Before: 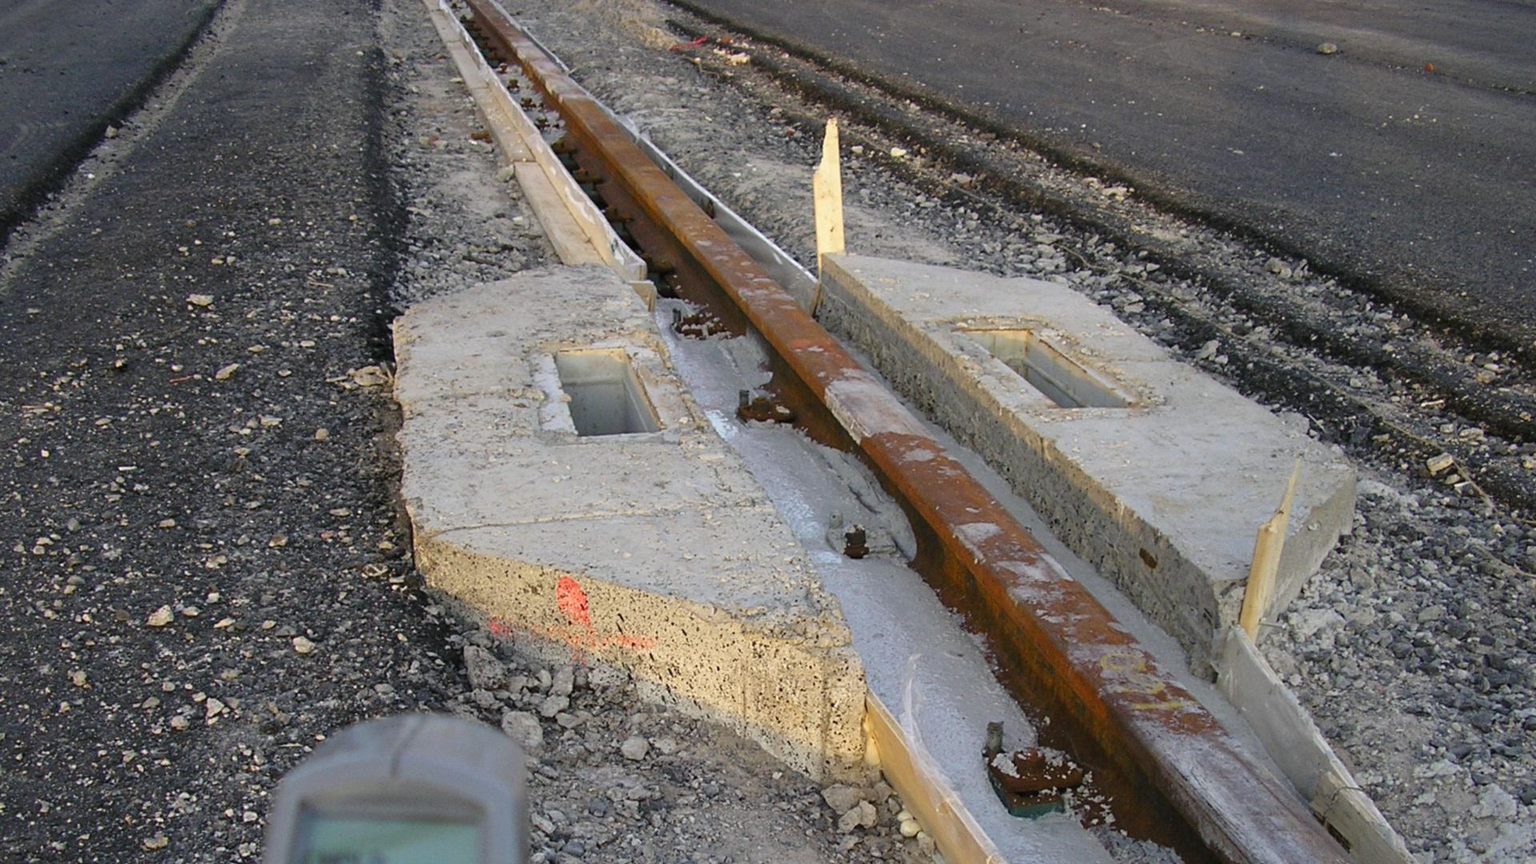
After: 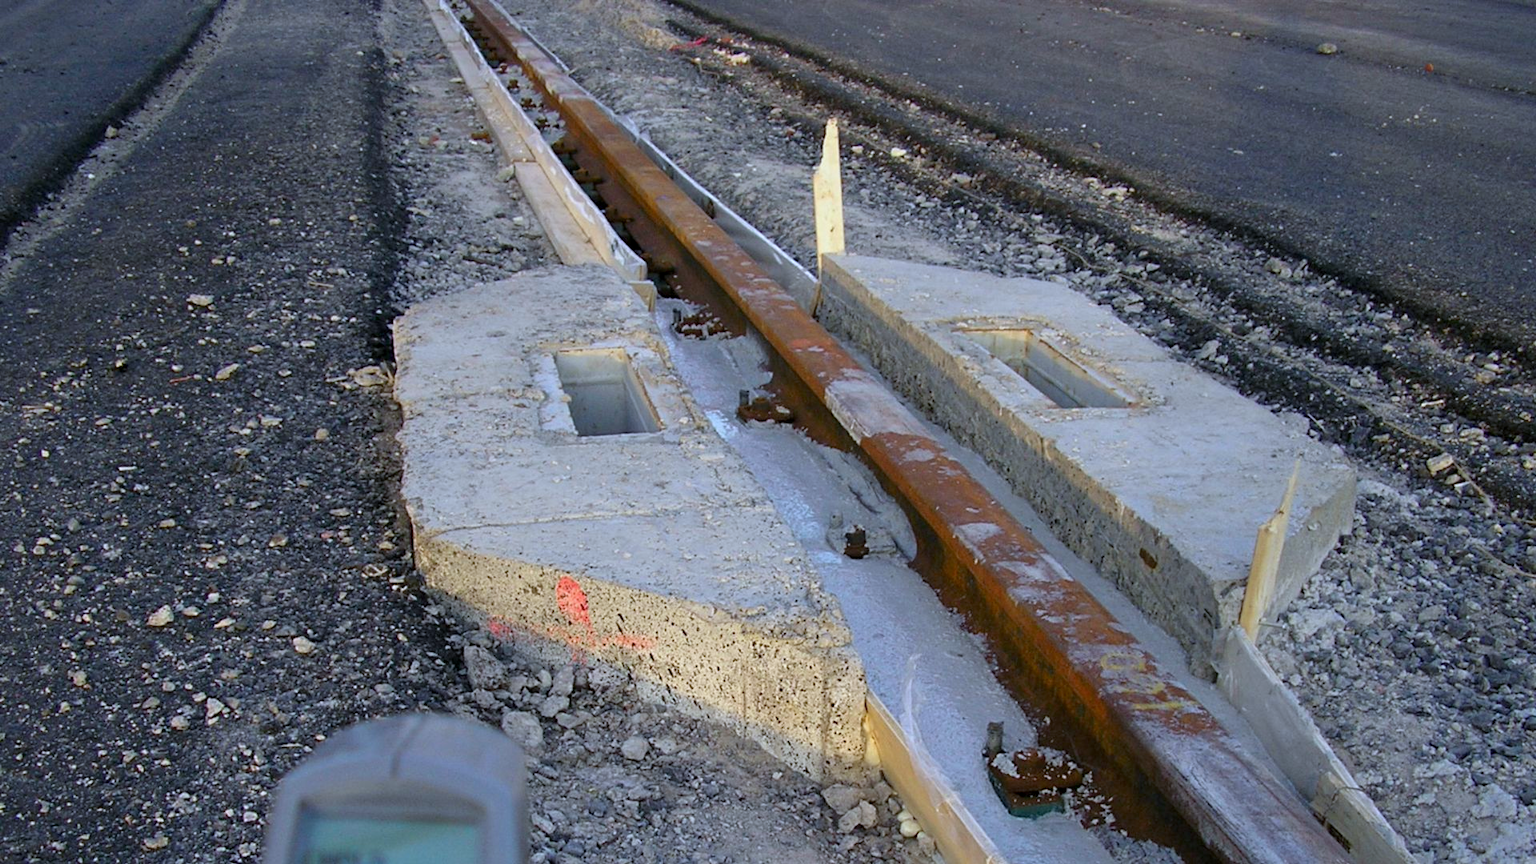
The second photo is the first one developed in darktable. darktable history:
exposure: black level correction 0.004, exposure 0.014 EV, compensate highlight preservation false
color calibration: output R [0.994, 0.059, -0.119, 0], output G [-0.036, 1.09, -0.119, 0], output B [0.078, -0.108, 0.961, 0], illuminant custom, x 0.371, y 0.382, temperature 4281.14 K
